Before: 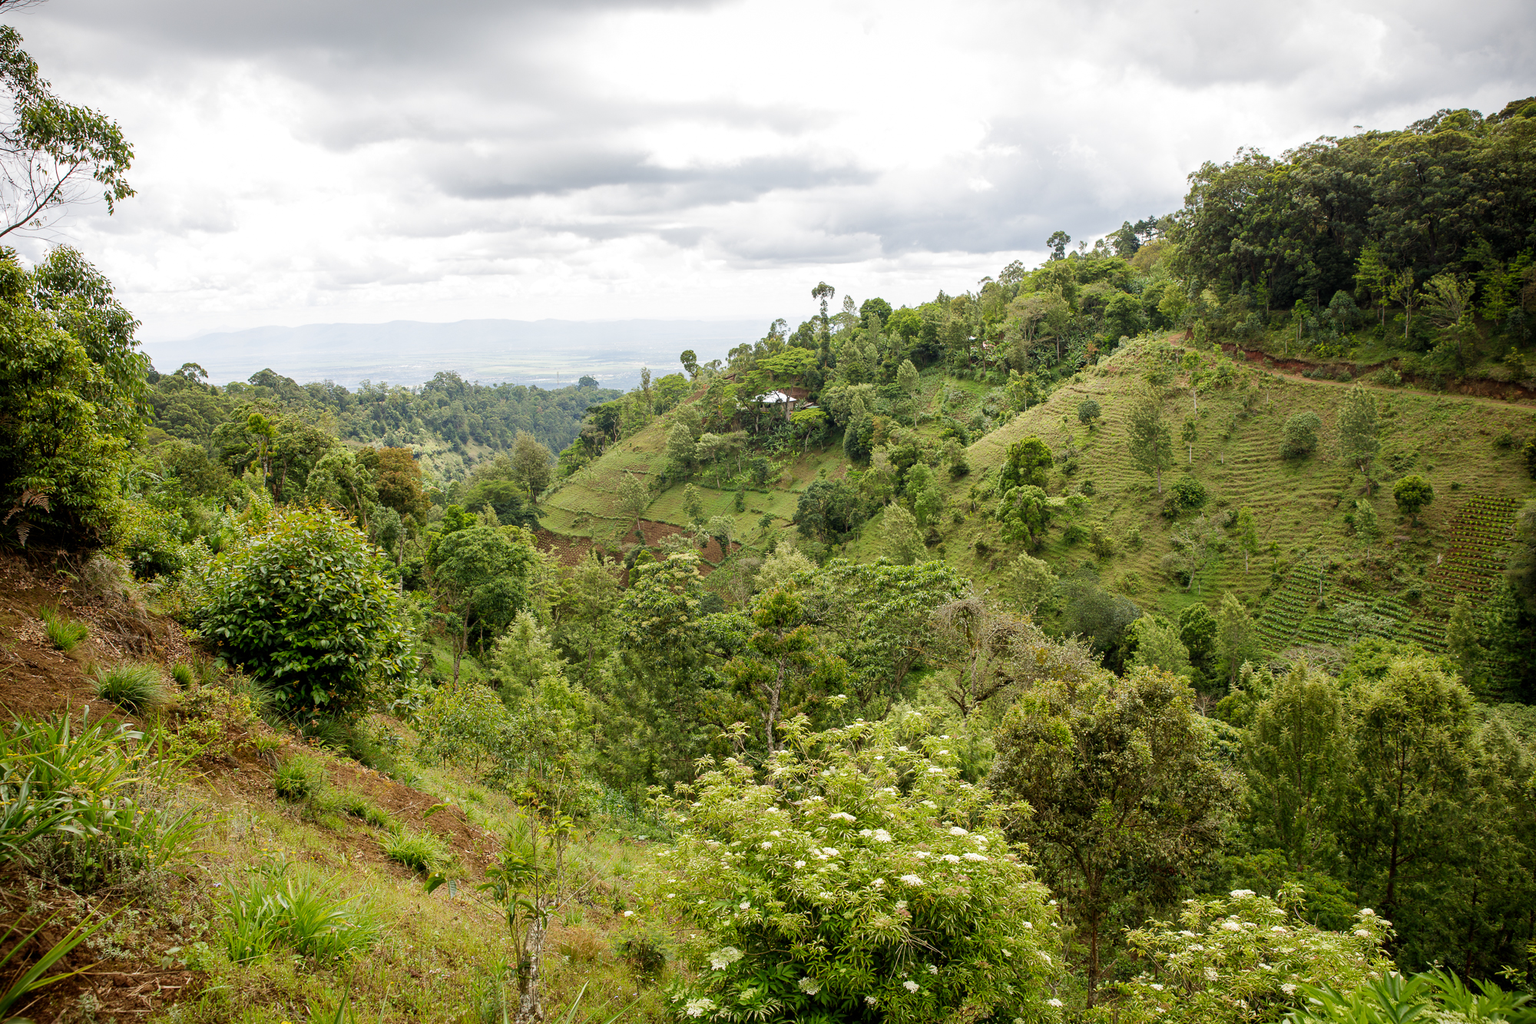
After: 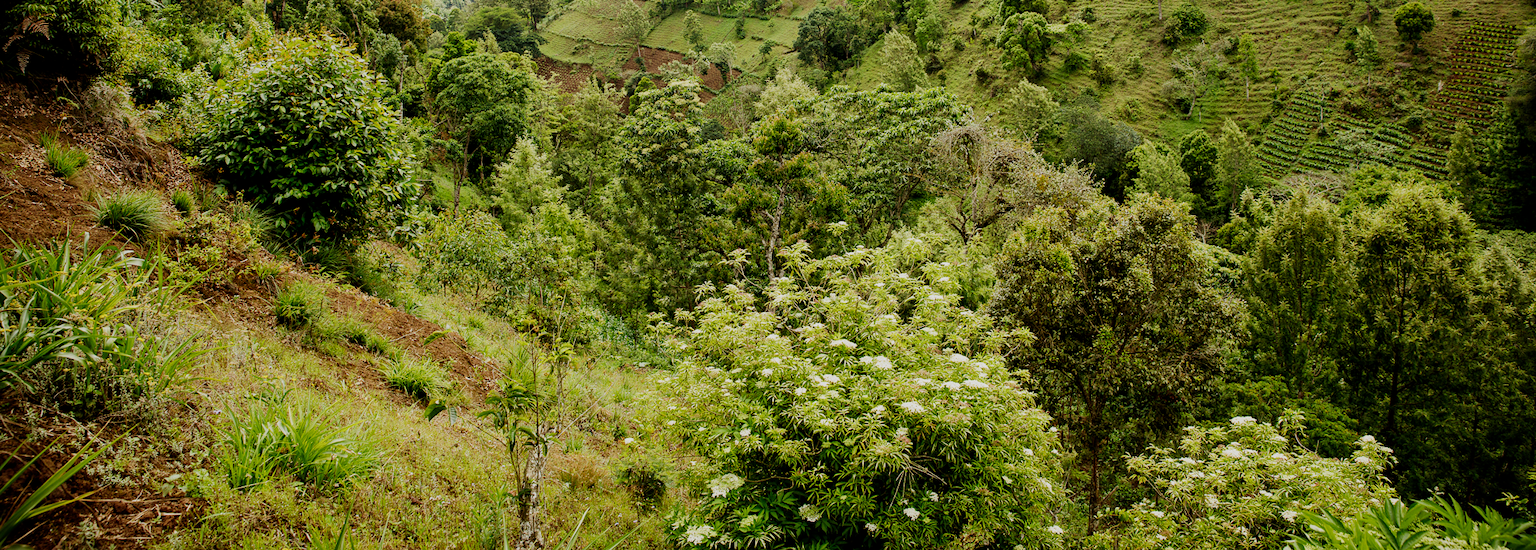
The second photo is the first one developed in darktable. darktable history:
sigmoid: skew -0.2, preserve hue 0%, red attenuation 0.1, red rotation 0.035, green attenuation 0.1, green rotation -0.017, blue attenuation 0.15, blue rotation -0.052, base primaries Rec2020
crop and rotate: top 46.237%
local contrast: mode bilateral grid, contrast 100, coarseness 100, detail 108%, midtone range 0.2
